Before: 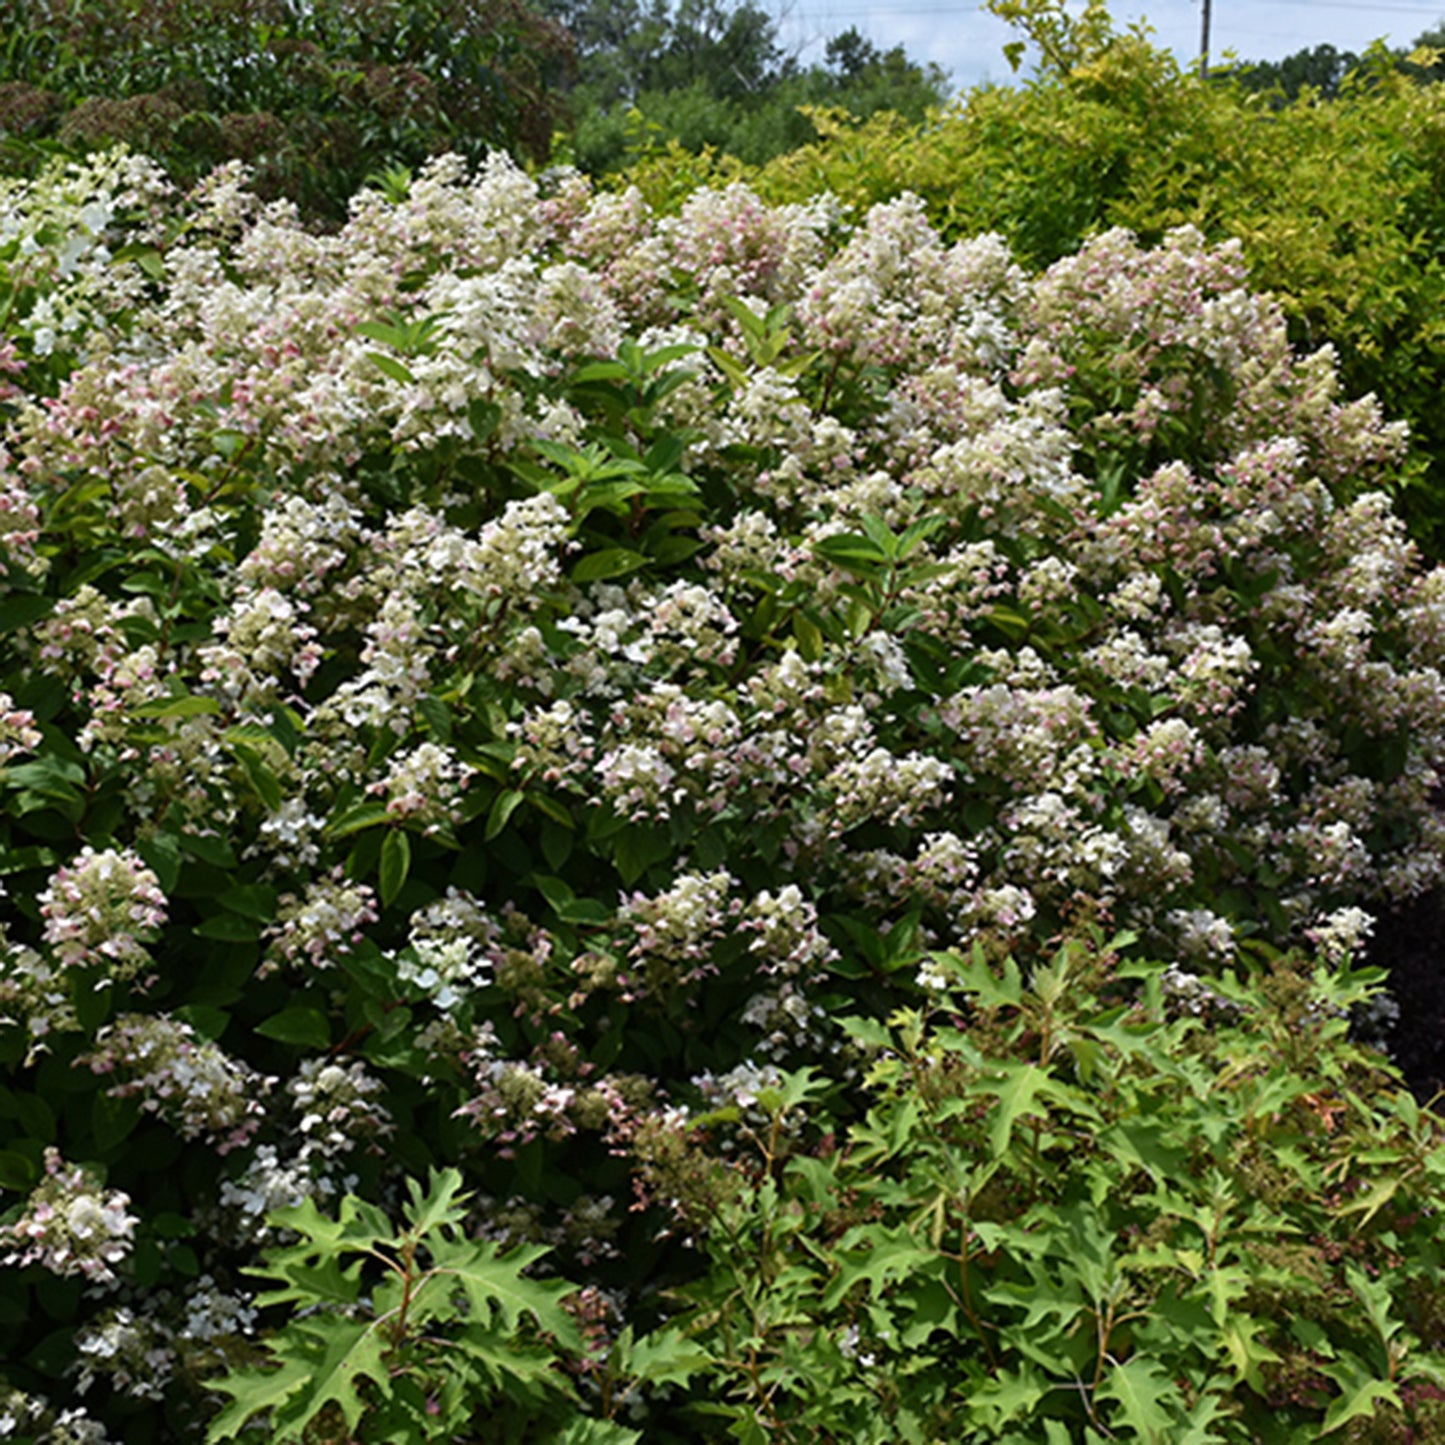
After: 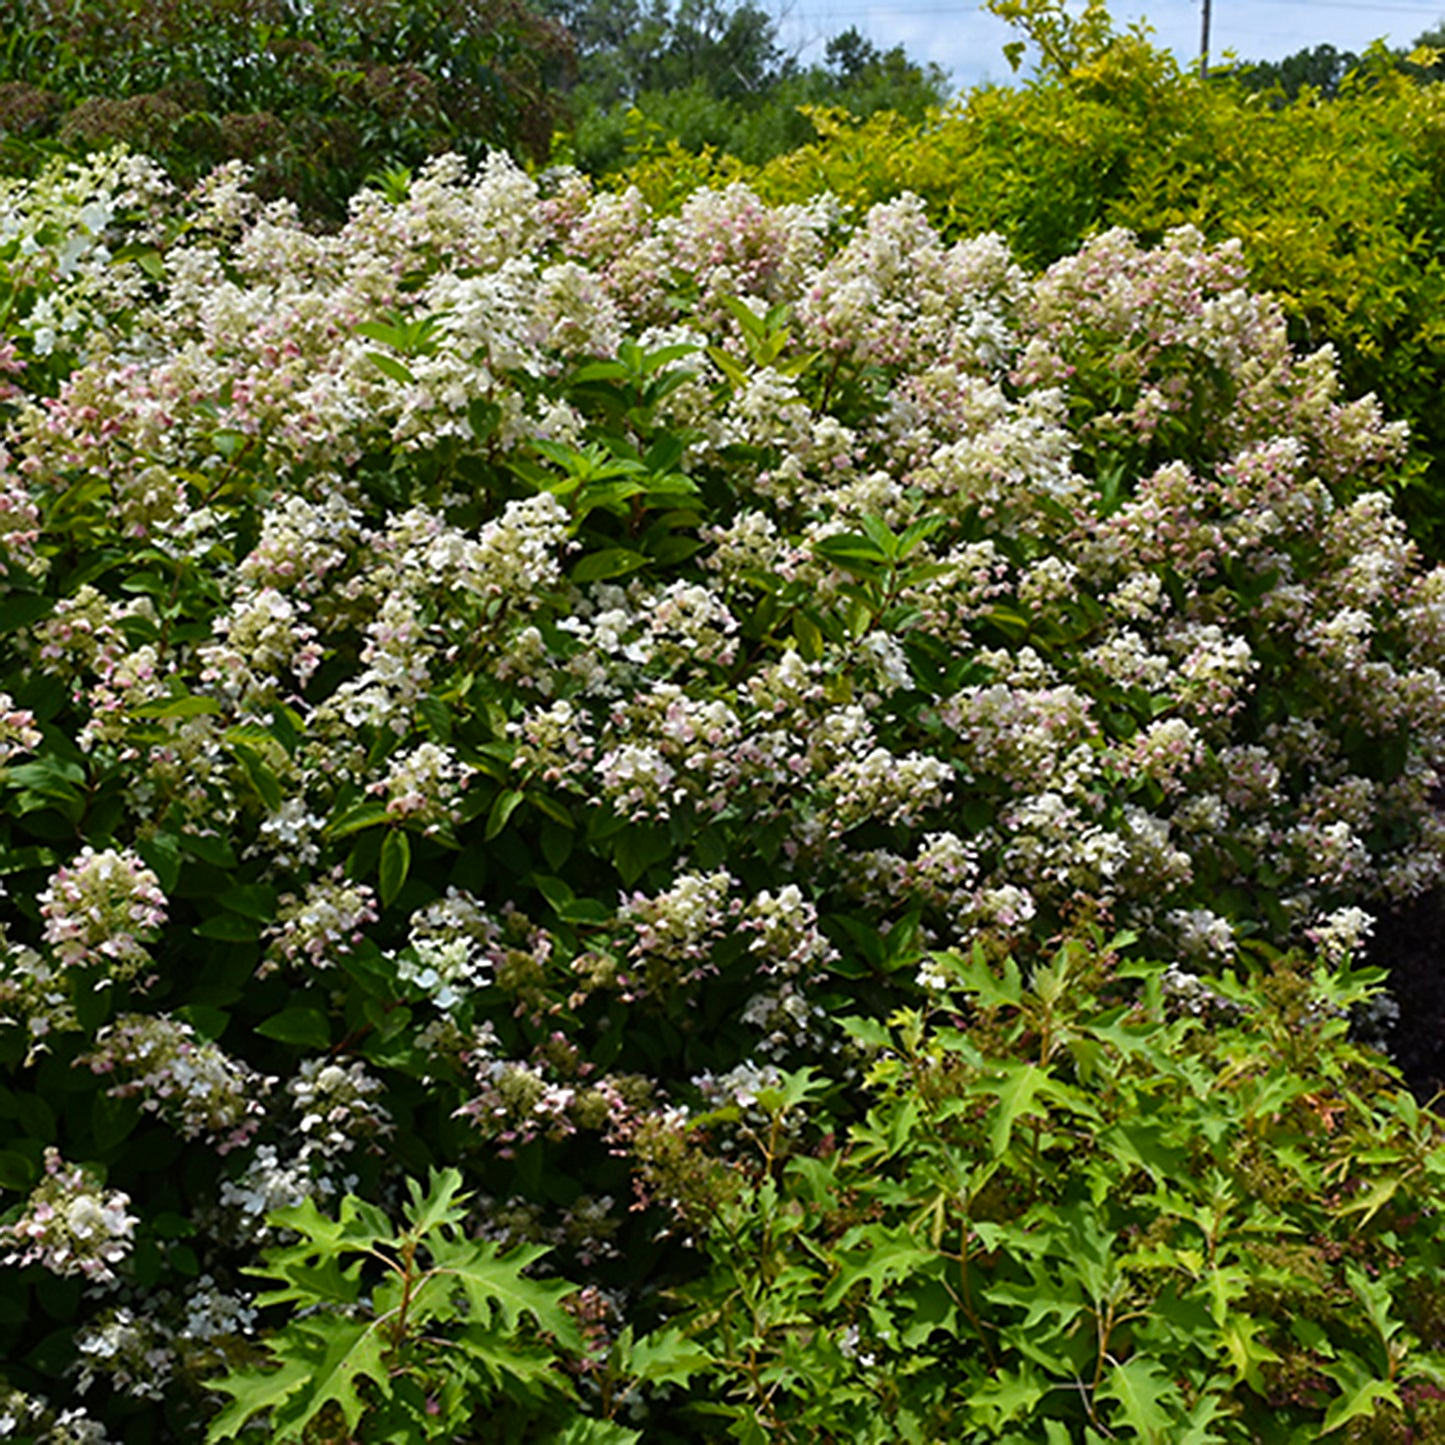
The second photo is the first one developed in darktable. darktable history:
color zones: curves: ch1 [(0, 0.469) (0.01, 0.469) (0.12, 0.446) (0.248, 0.469) (0.5, 0.5) (0.748, 0.5) (0.99, 0.469) (1, 0.469)]
sharpen: radius 1.863, amount 0.39, threshold 1.441
color balance rgb: perceptual saturation grading › global saturation 30.533%
